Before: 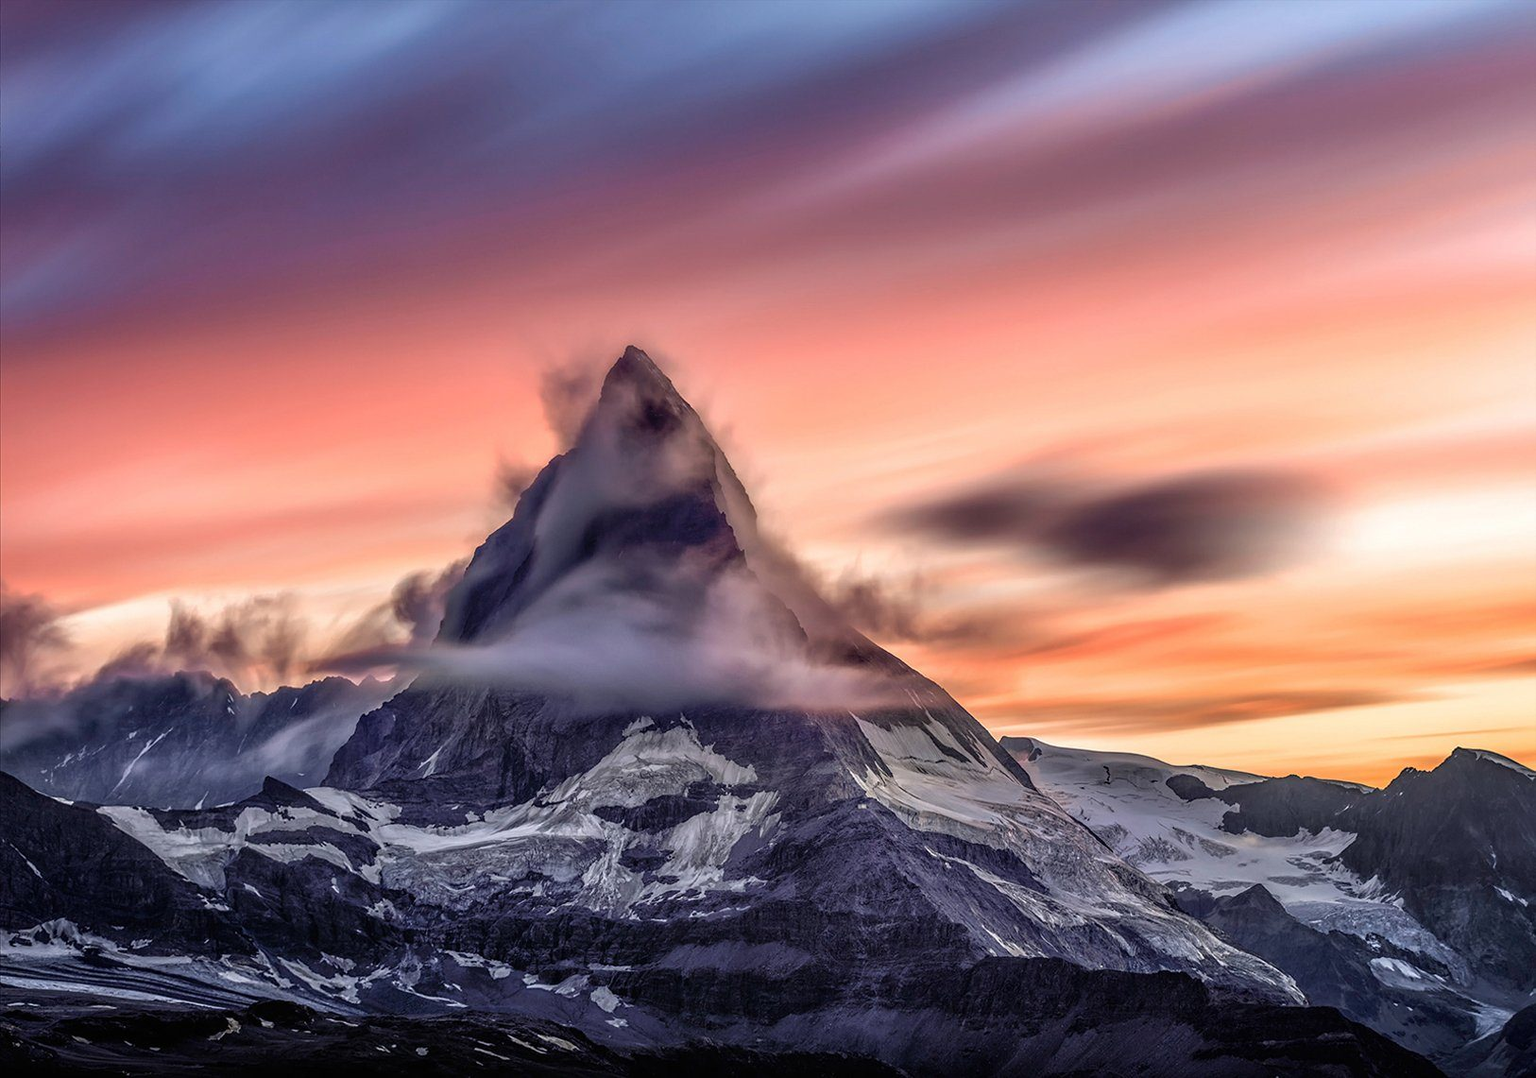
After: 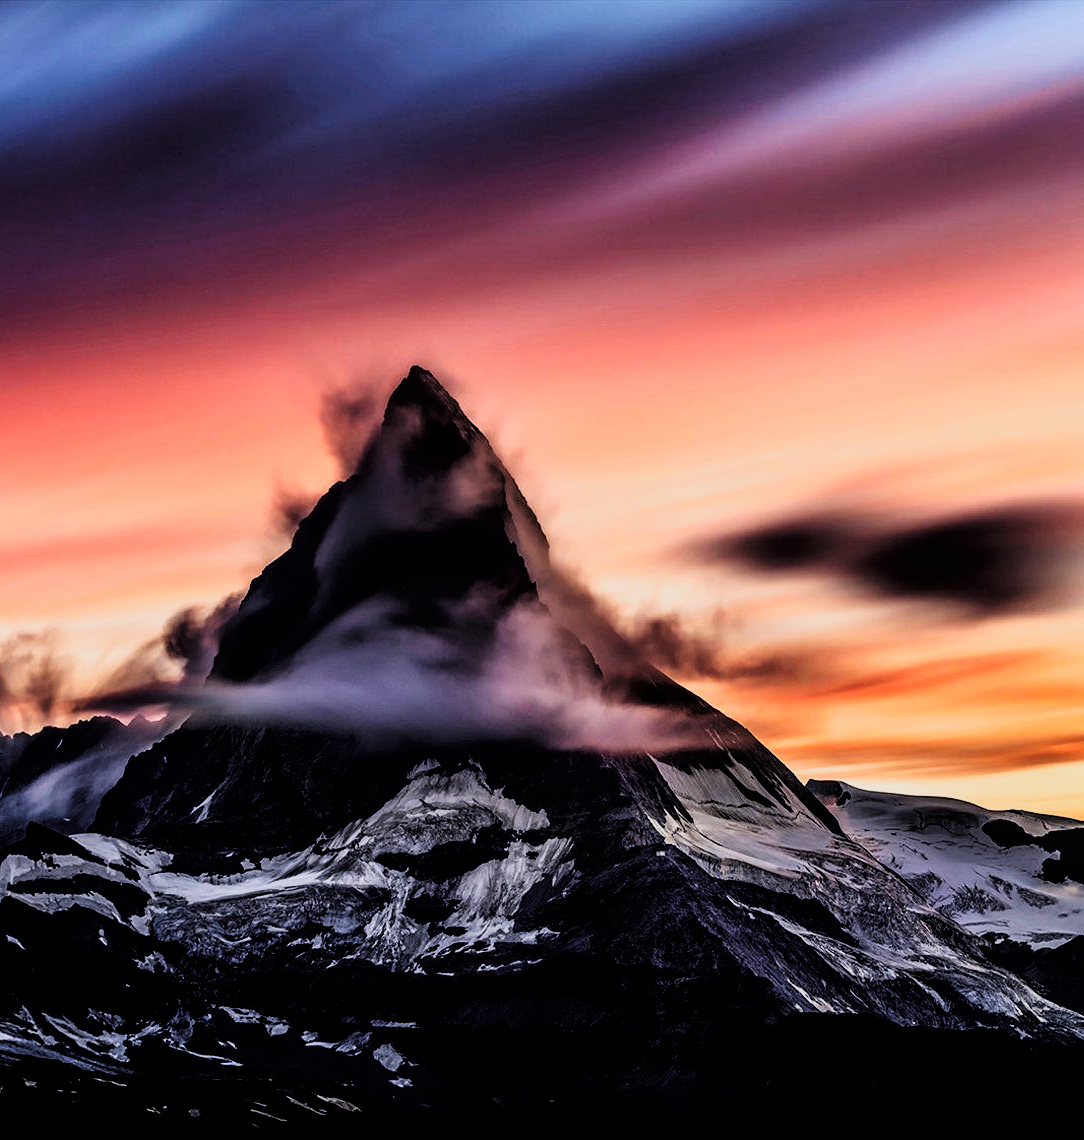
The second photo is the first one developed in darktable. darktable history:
tone curve: curves: ch0 [(0, 0) (0.082, 0.02) (0.129, 0.078) (0.275, 0.301) (0.67, 0.809) (1, 1)], color space Lab, linked channels, preserve colors none
crop and rotate: left 15.546%, right 17.787%
exposure: black level correction 0, exposure -0.766 EV, compensate highlight preservation false
sigmoid: contrast 2, skew -0.2, preserve hue 0%, red attenuation 0.1, red rotation 0.035, green attenuation 0.1, green rotation -0.017, blue attenuation 0.15, blue rotation -0.052, base primaries Rec2020
